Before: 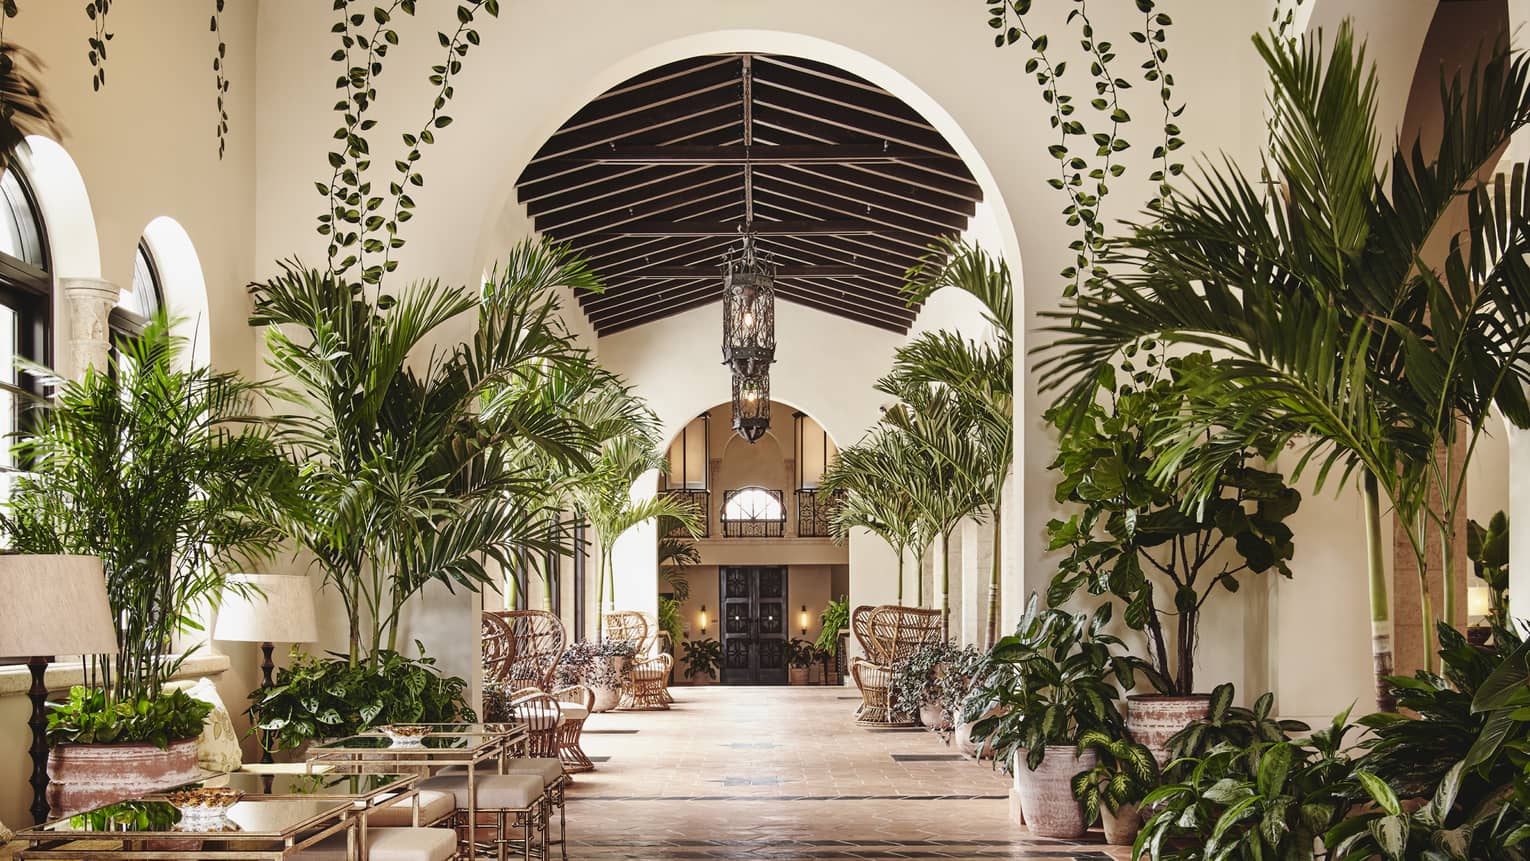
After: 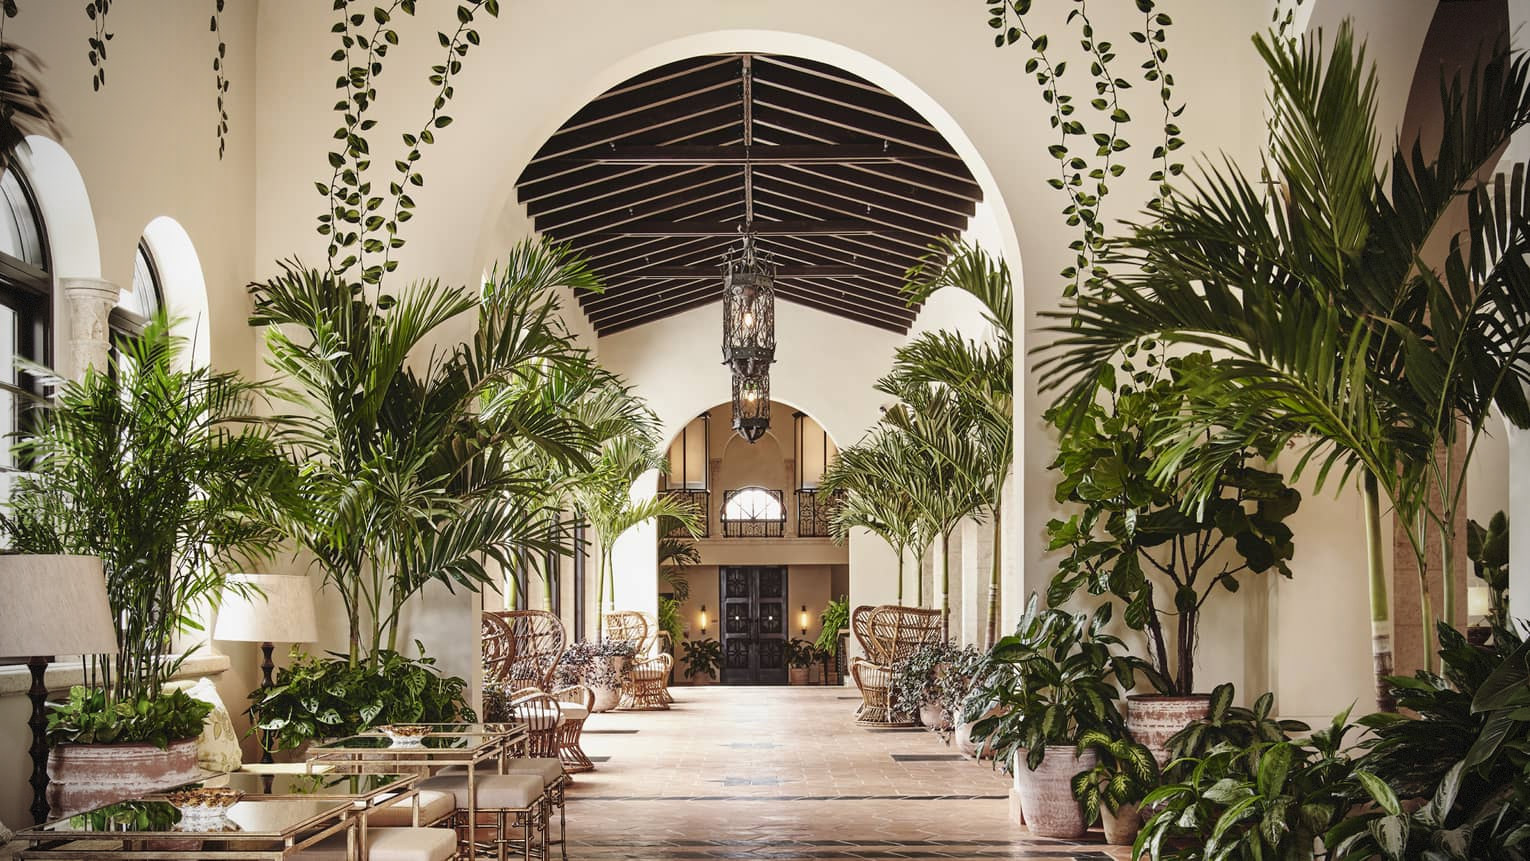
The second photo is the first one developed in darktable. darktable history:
vignetting: fall-off start 71.72%, dithering 8-bit output
